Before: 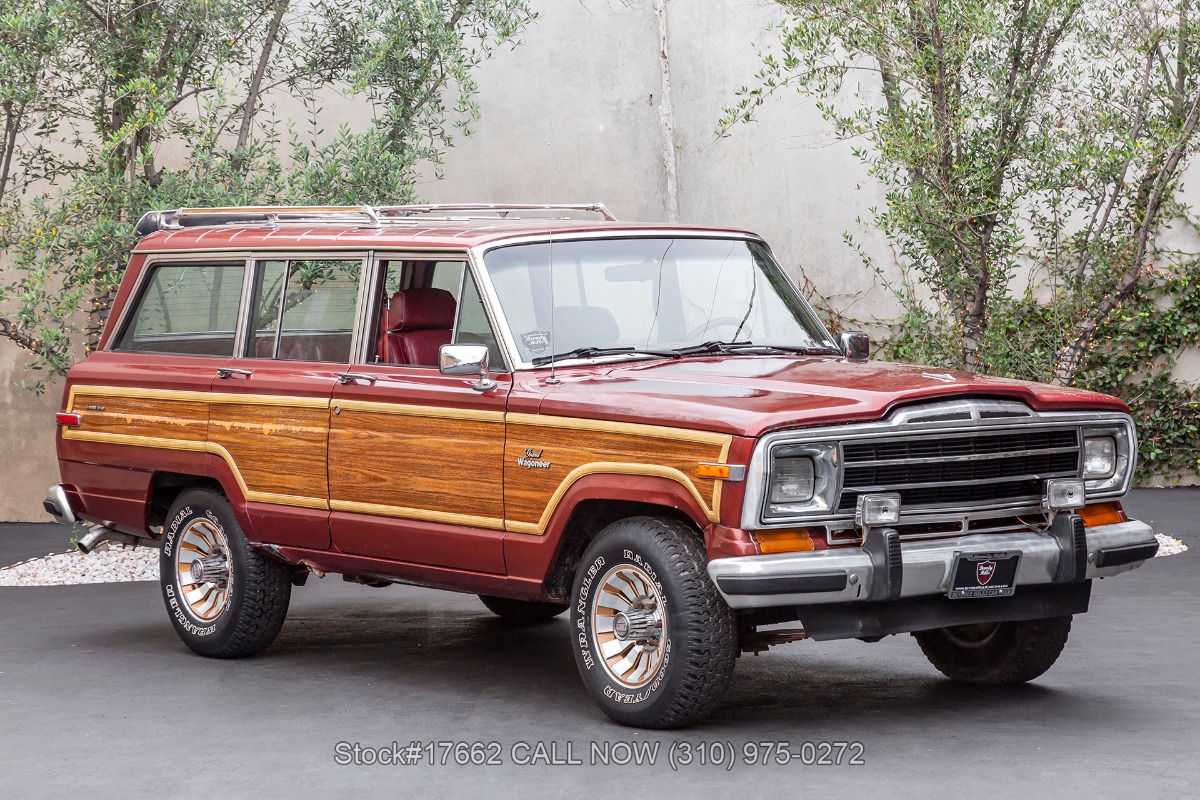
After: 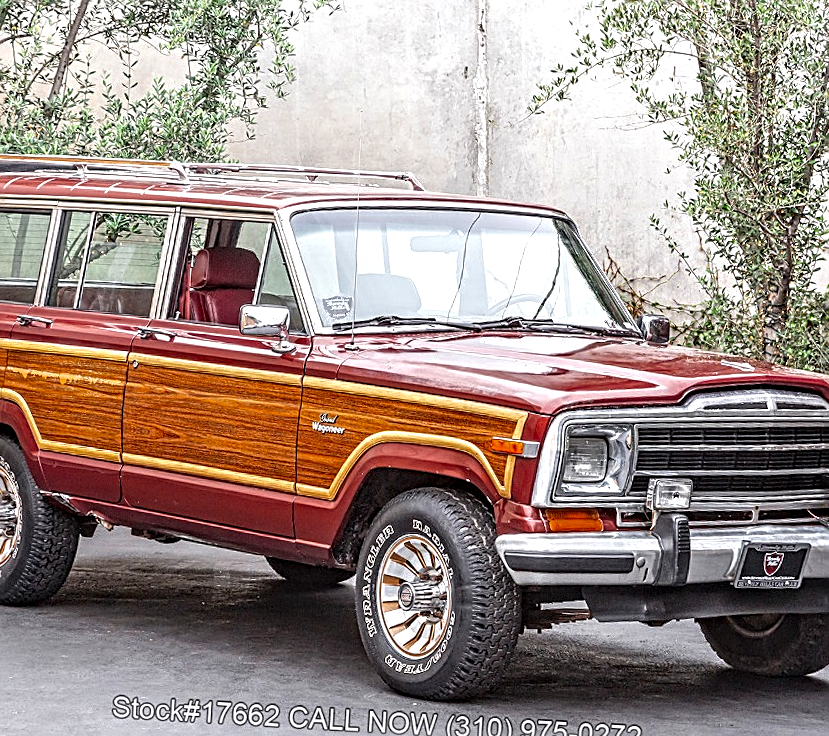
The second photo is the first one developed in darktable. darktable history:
color zones: curves: ch0 [(0.11, 0.396) (0.195, 0.36) (0.25, 0.5) (0.303, 0.412) (0.357, 0.544) (0.75, 0.5) (0.967, 0.328)]; ch1 [(0, 0.468) (0.112, 0.512) (0.202, 0.6) (0.25, 0.5) (0.307, 0.352) (0.357, 0.544) (0.75, 0.5) (0.963, 0.524)]
crop and rotate: angle -3.3°, left 14.102%, top 0.036%, right 10.95%, bottom 0.036%
sharpen: on, module defaults
exposure: black level correction 0, exposure 0.498 EV, compensate exposure bias true, compensate highlight preservation false
contrast equalizer: y [[0.5, 0.542, 0.583, 0.625, 0.667, 0.708], [0.5 ×6], [0.5 ×6], [0 ×6], [0 ×6]]
local contrast: detail 110%
tone equalizer: edges refinement/feathering 500, mask exposure compensation -1.57 EV, preserve details no
